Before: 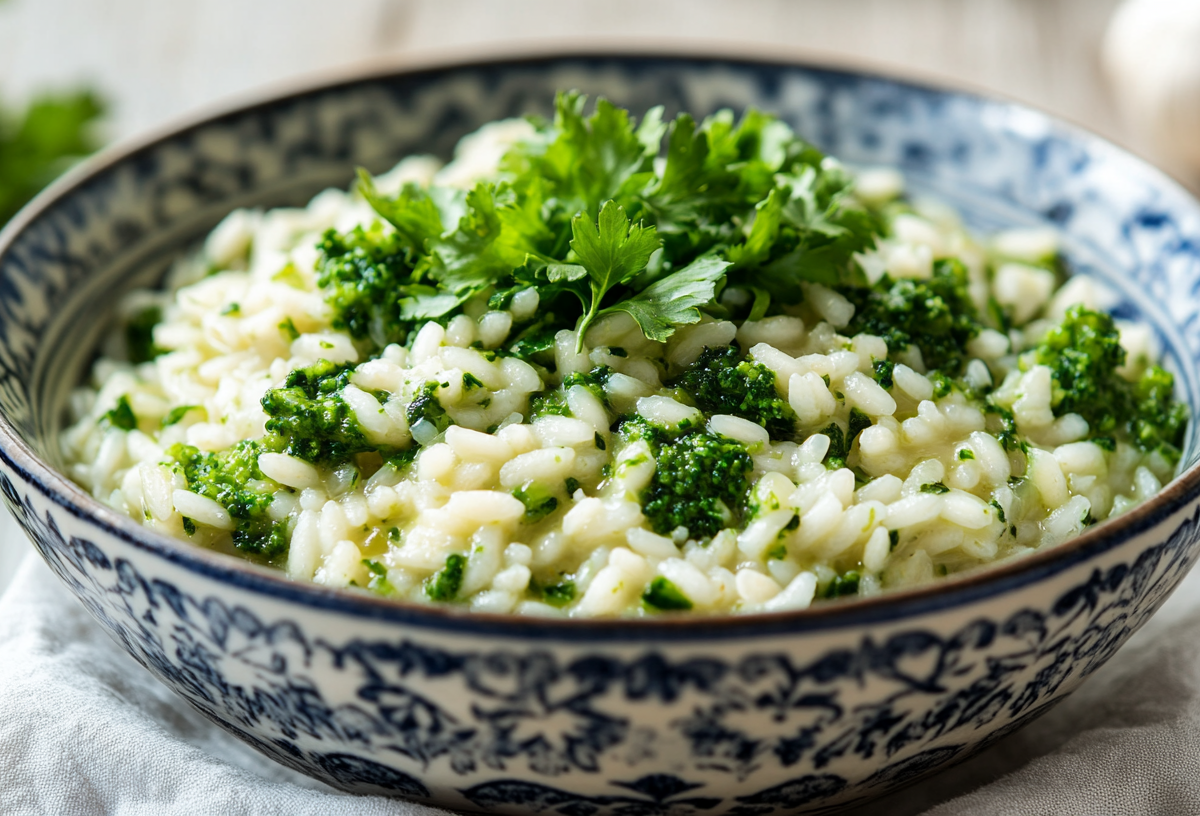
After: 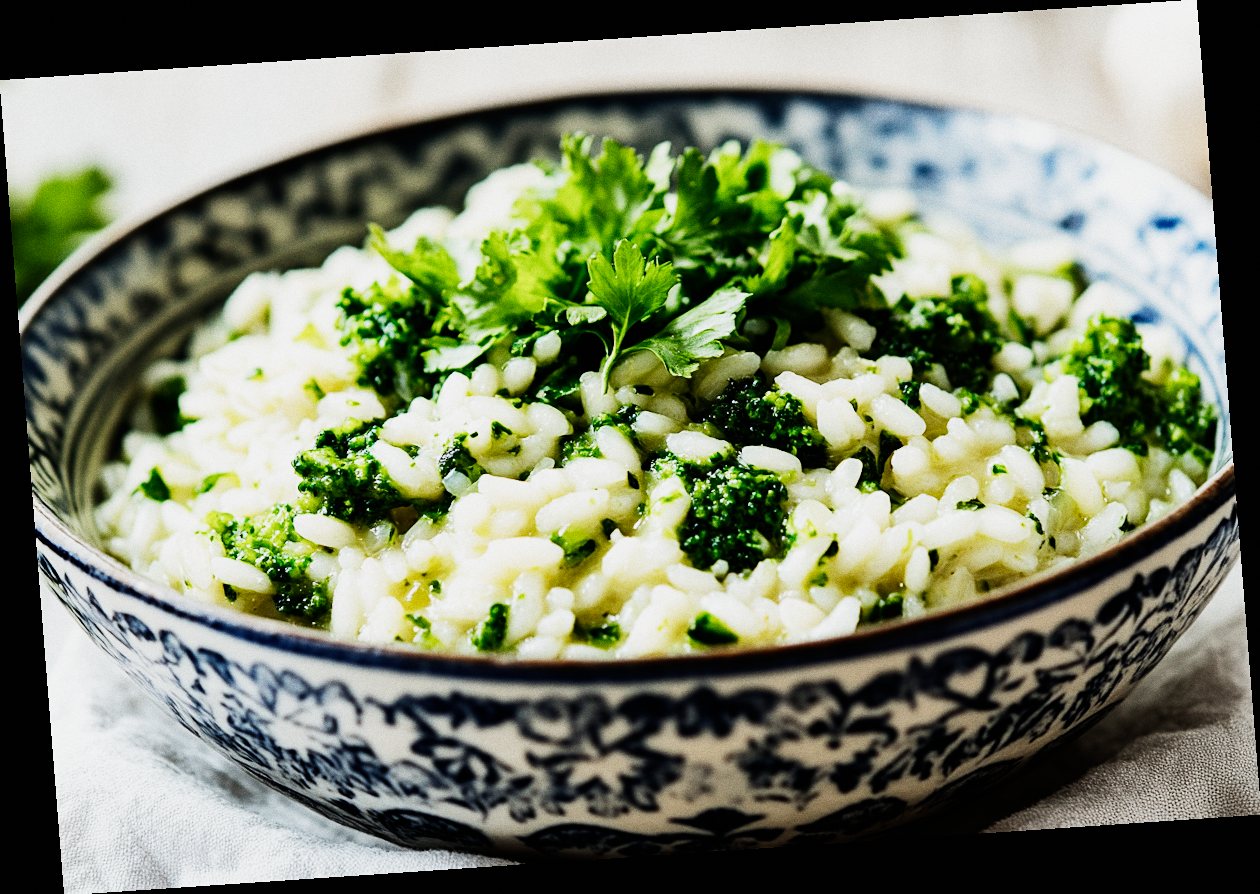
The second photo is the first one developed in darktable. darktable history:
tone equalizer: -8 EV -0.417 EV, -7 EV -0.389 EV, -6 EV -0.333 EV, -5 EV -0.222 EV, -3 EV 0.222 EV, -2 EV 0.333 EV, -1 EV 0.389 EV, +0 EV 0.417 EV, edges refinement/feathering 500, mask exposure compensation -1.57 EV, preserve details no
grain: coarseness 3.21 ISO
exposure: exposure 0.29 EV, compensate highlight preservation false
sigmoid: contrast 1.8, skew -0.2, preserve hue 0%, red attenuation 0.1, red rotation 0.035, green attenuation 0.1, green rotation -0.017, blue attenuation 0.15, blue rotation -0.052, base primaries Rec2020
sharpen: amount 0.2
rotate and perspective: rotation -4.2°, shear 0.006, automatic cropping off
